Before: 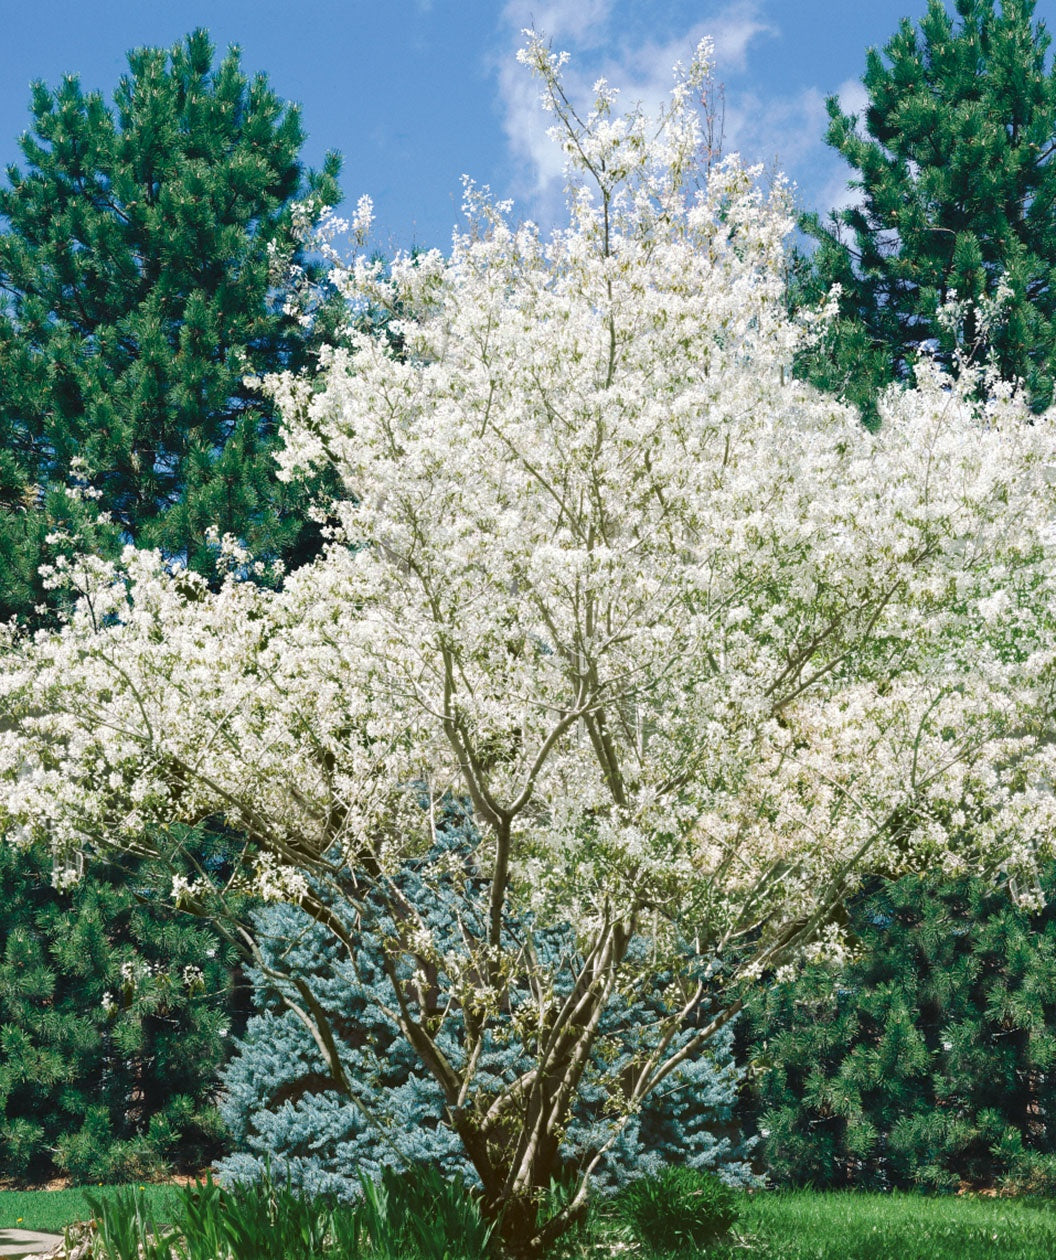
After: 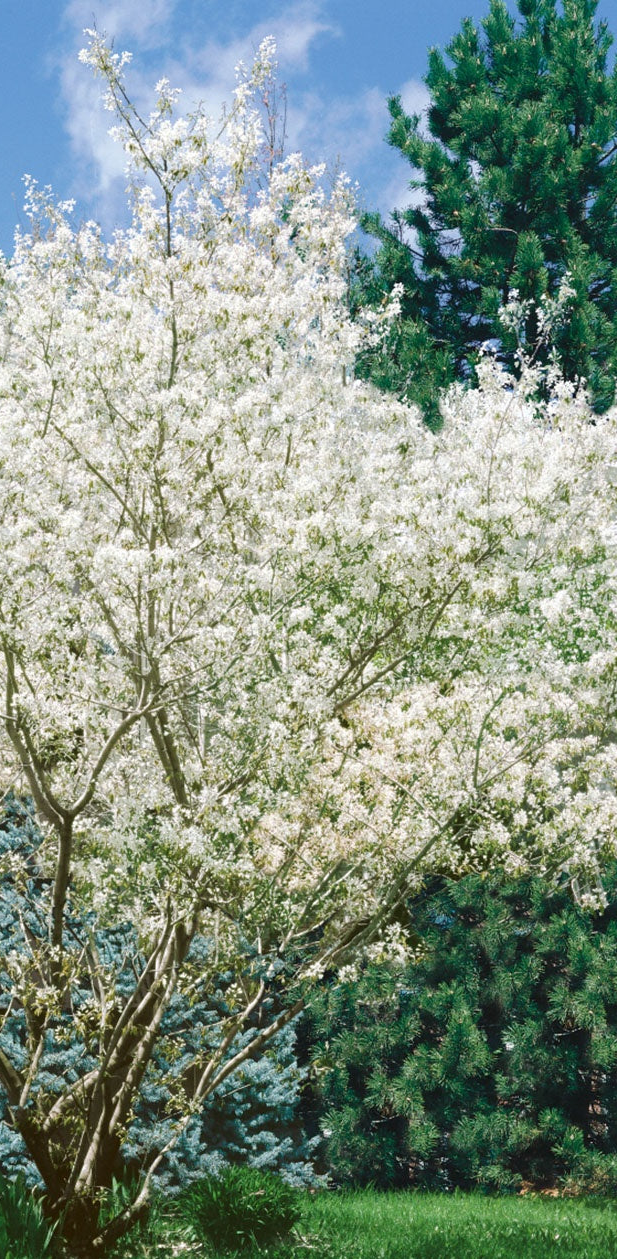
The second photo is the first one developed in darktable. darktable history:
crop: left 41.563%
